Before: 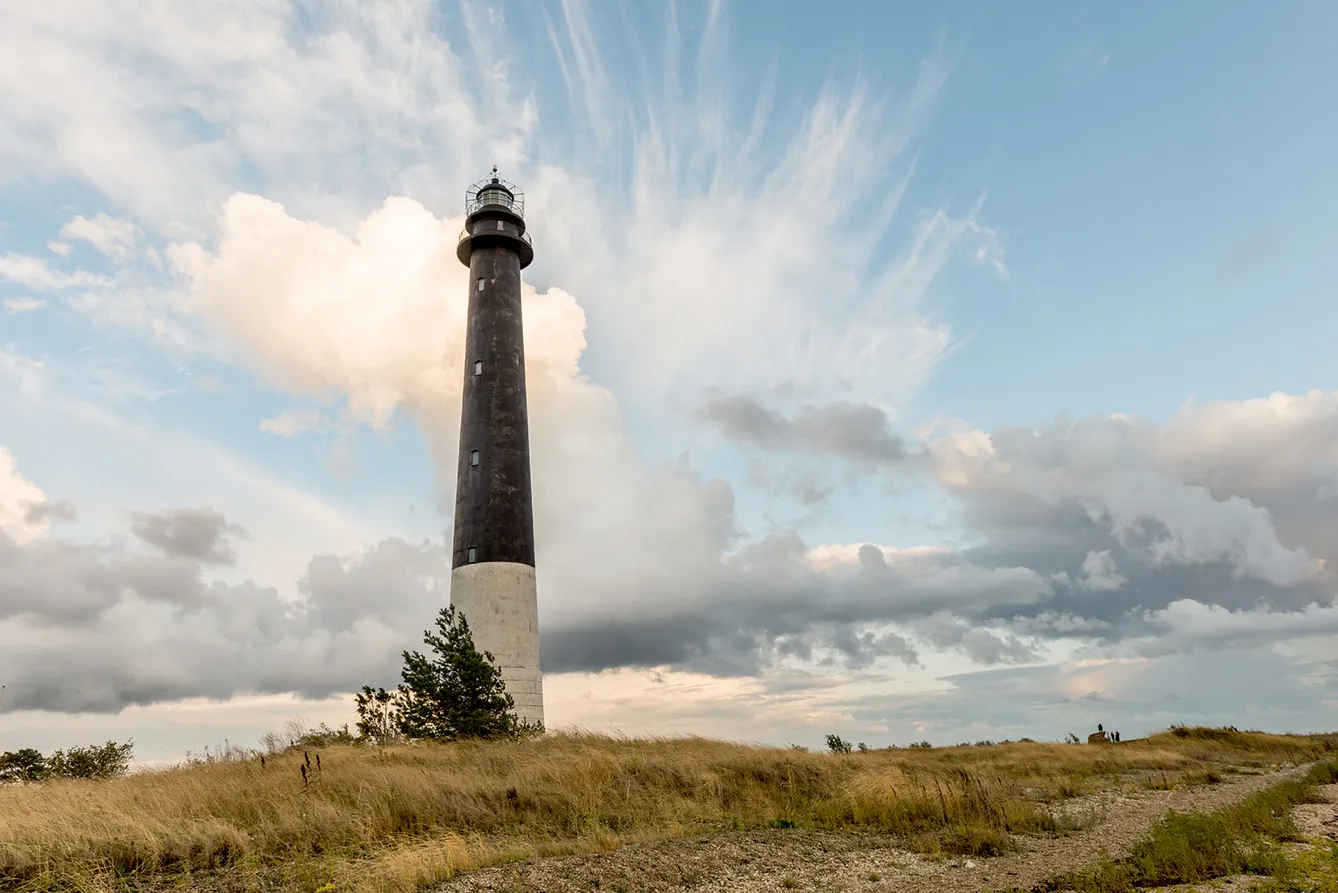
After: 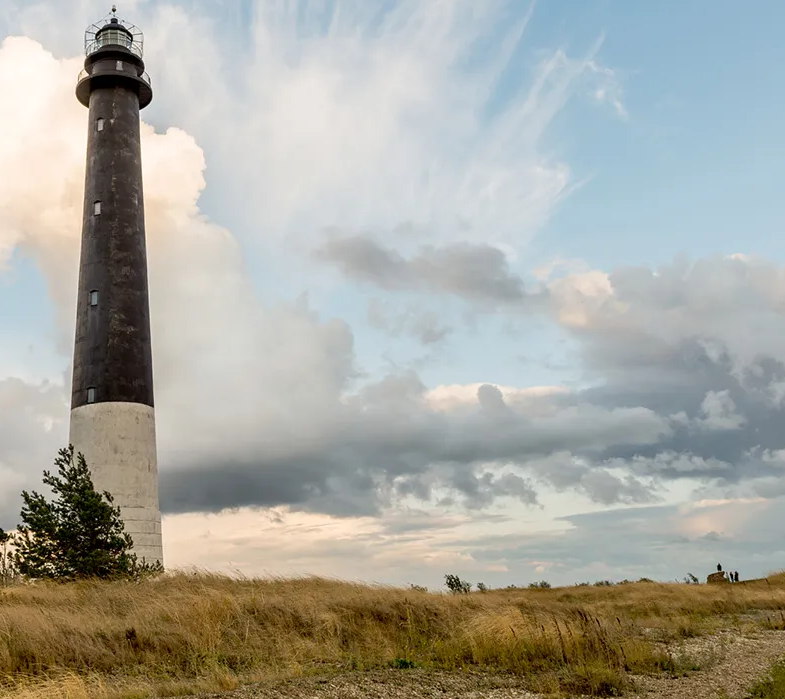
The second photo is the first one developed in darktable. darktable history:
crop and rotate: left 28.549%, top 17.976%, right 12.759%, bottom 3.649%
